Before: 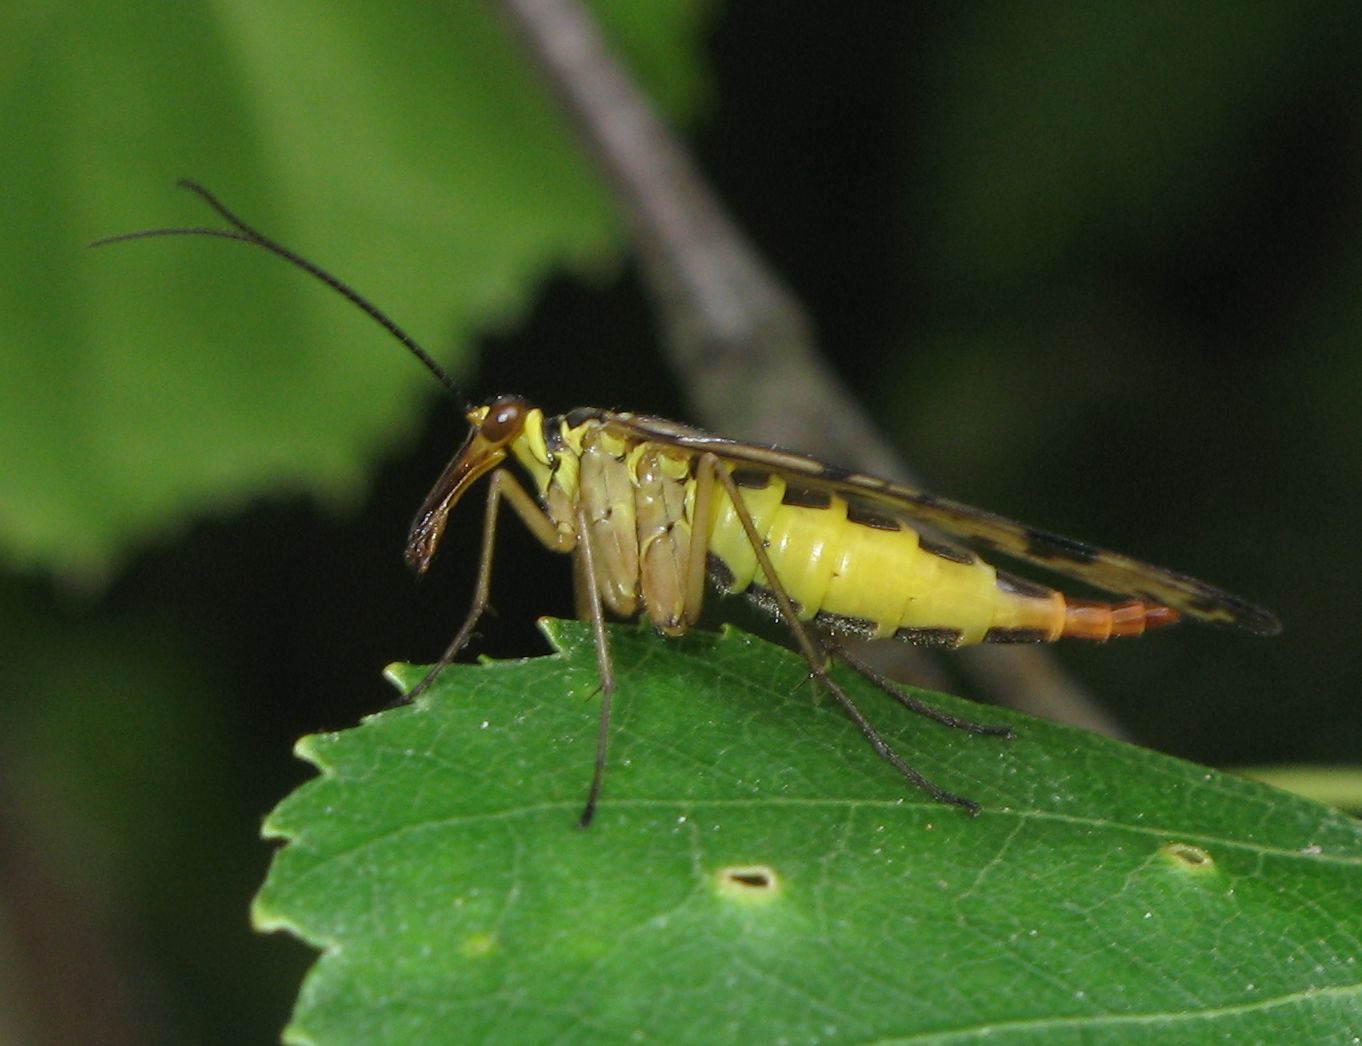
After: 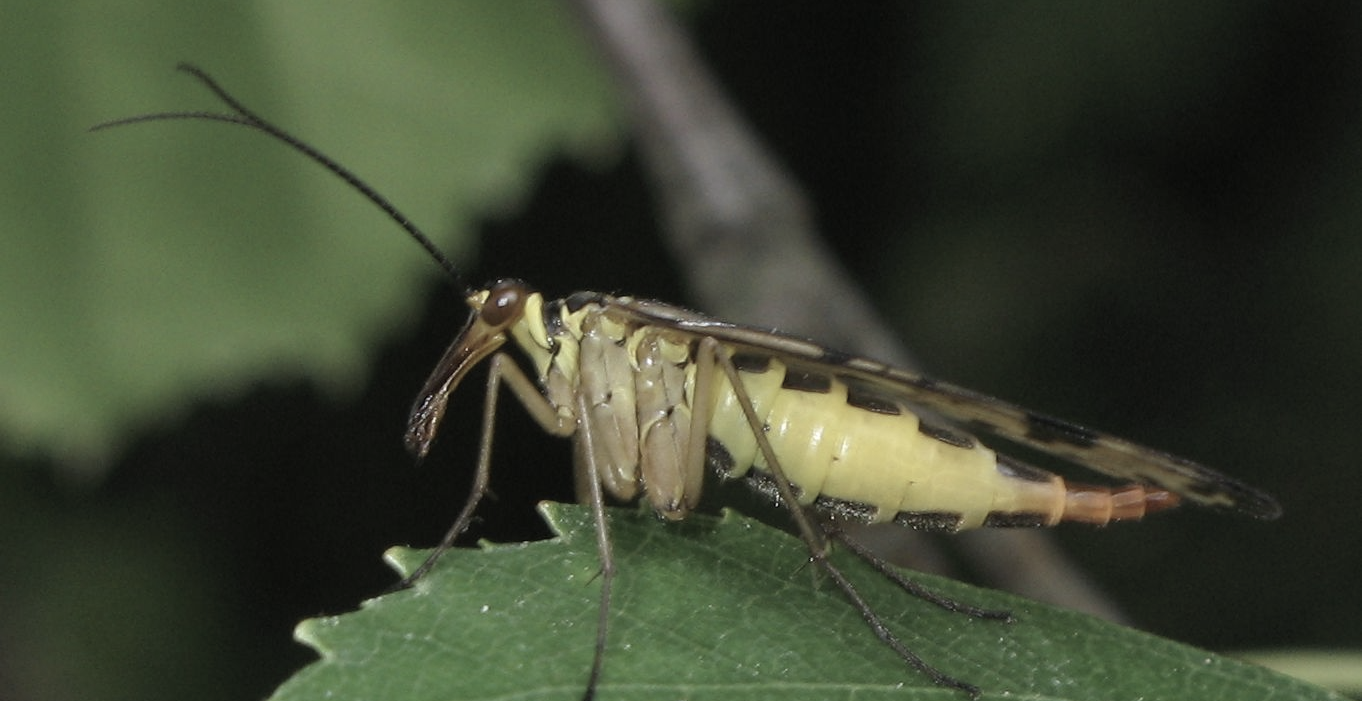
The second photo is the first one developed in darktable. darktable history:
crop: top 11.136%, bottom 21.786%
color zones: curves: ch1 [(0, 0.292) (0.001, 0.292) (0.2, 0.264) (0.4, 0.248) (0.6, 0.248) (0.8, 0.264) (0.999, 0.292) (1, 0.292)]
